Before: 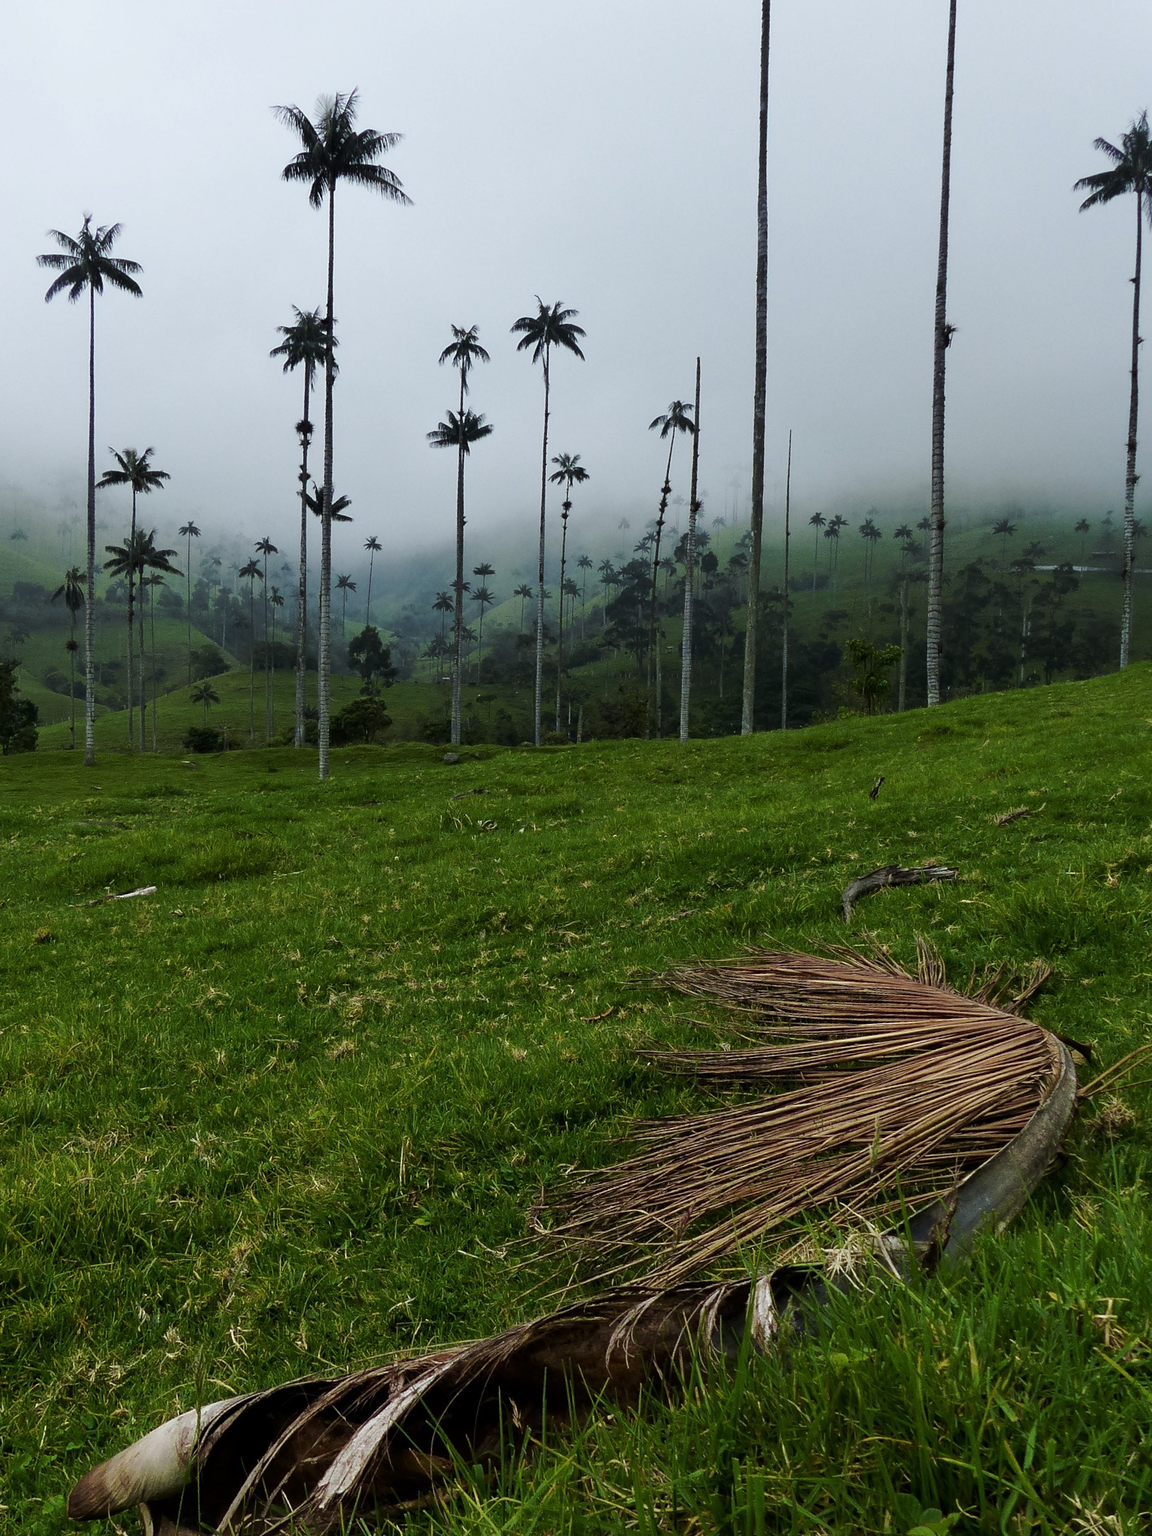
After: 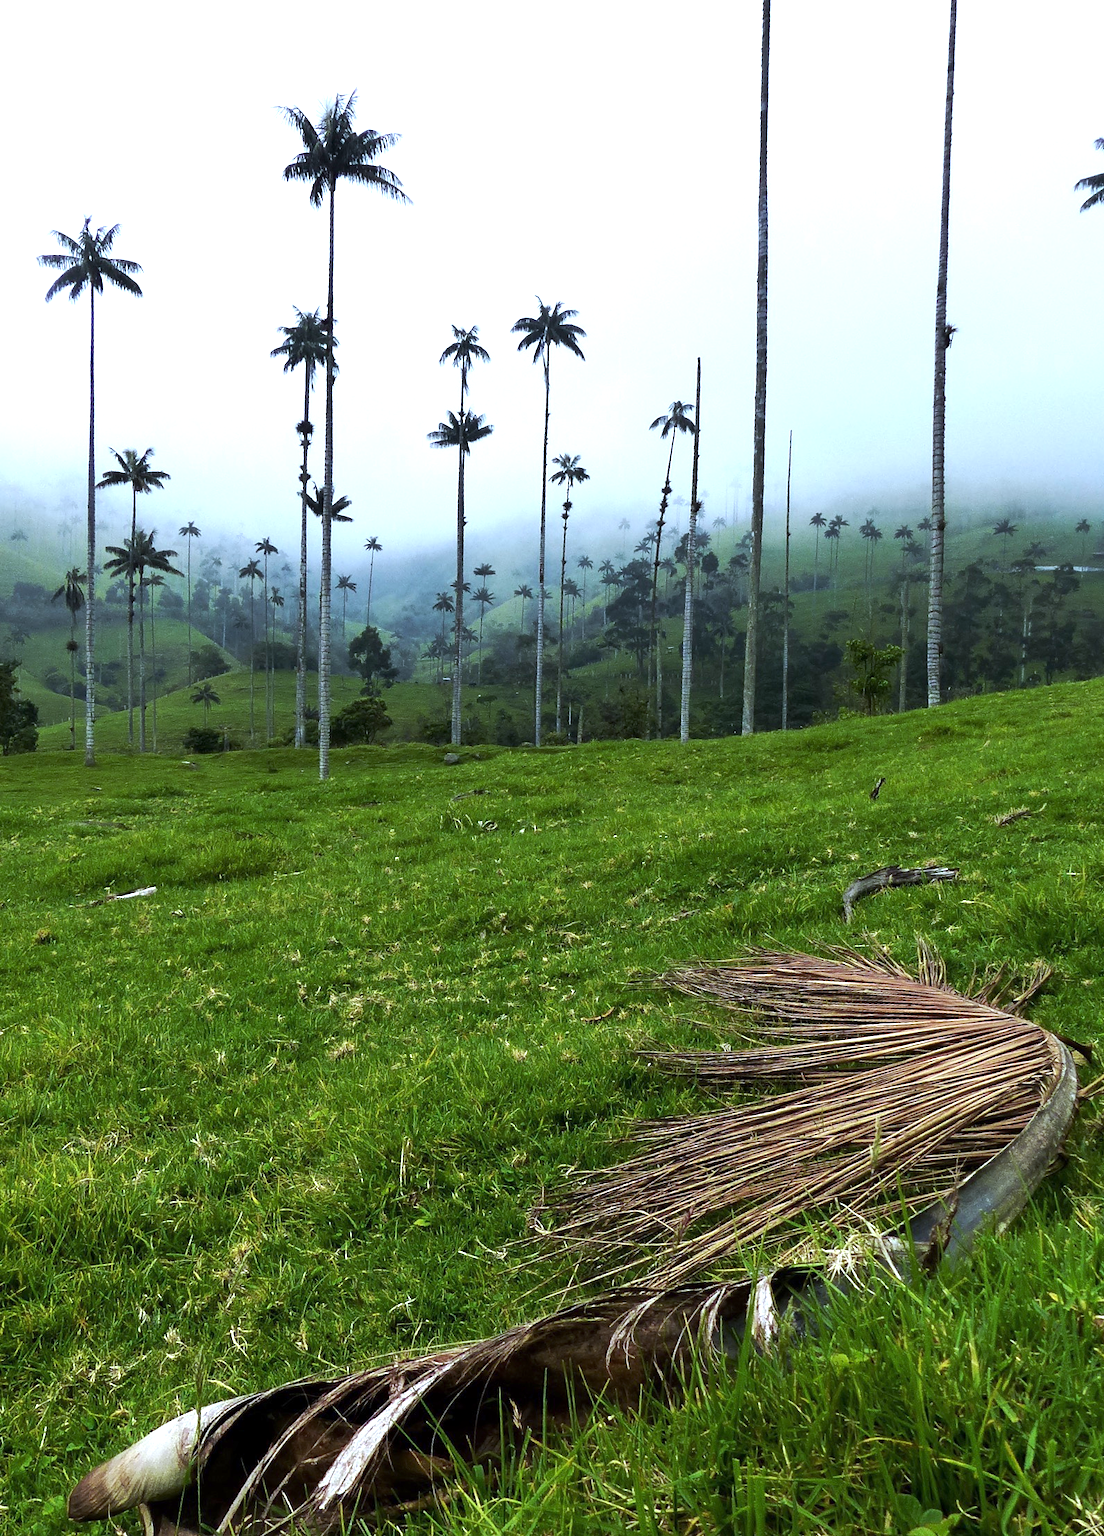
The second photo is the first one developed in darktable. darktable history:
crop: right 4.126%, bottom 0.031%
rotate and perspective: crop left 0, crop top 0
exposure: exposure 1.15 EV, compensate highlight preservation false
white balance: red 0.931, blue 1.11
